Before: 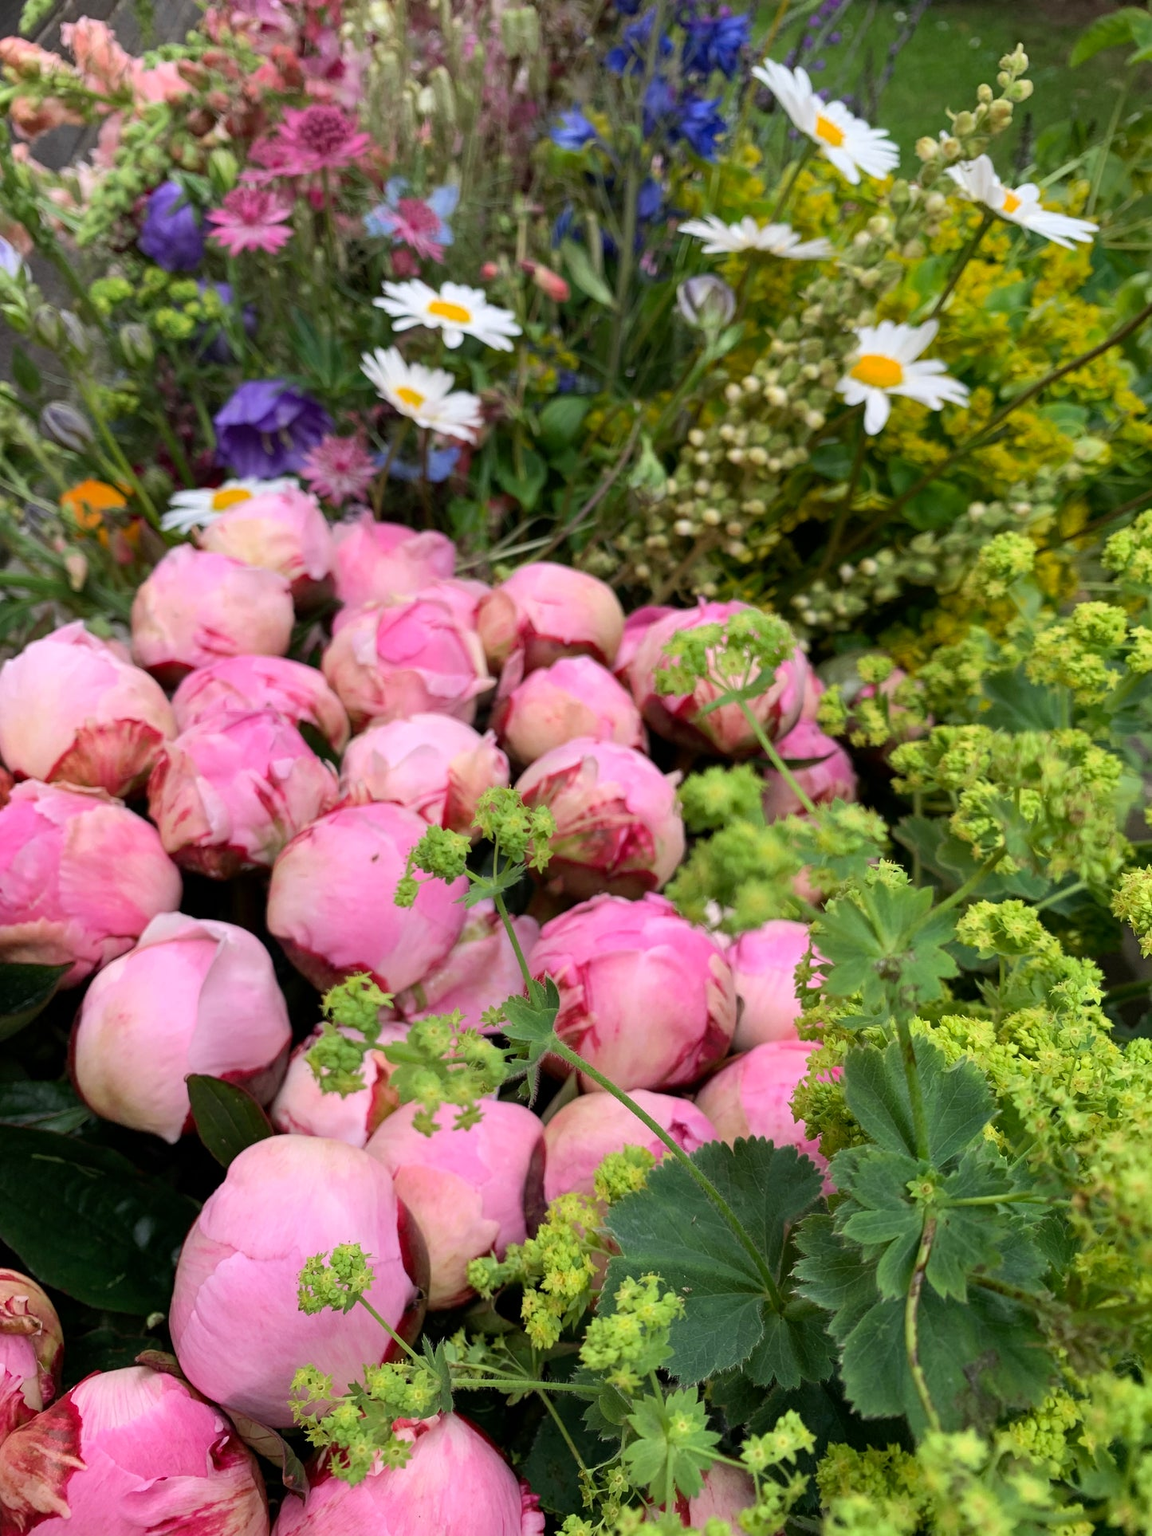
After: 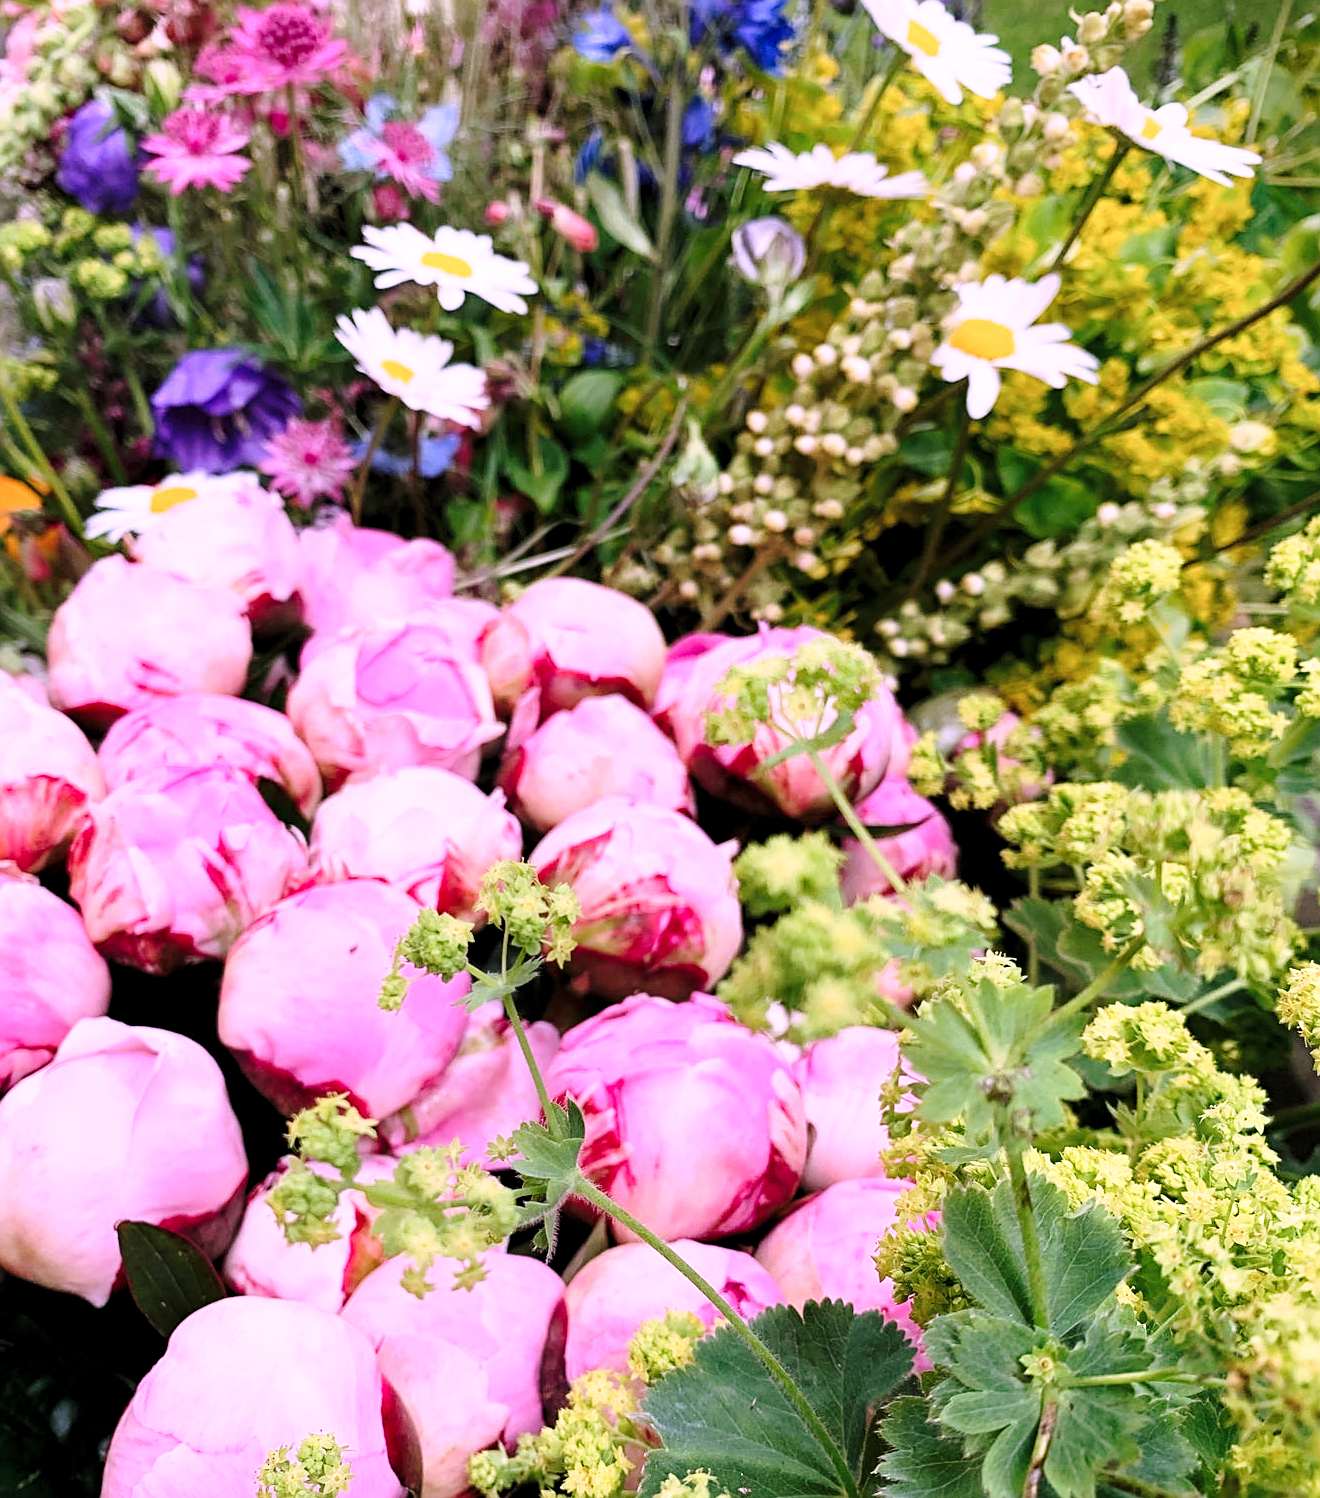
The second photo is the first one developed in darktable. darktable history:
crop: left 8.155%, top 6.611%, bottom 15.385%
sharpen: on, module defaults
color correction: highlights a* 15.46, highlights b* -20.56
levels: levels [0.031, 0.5, 0.969]
base curve: curves: ch0 [(0, 0) (0.028, 0.03) (0.121, 0.232) (0.46, 0.748) (0.859, 0.968) (1, 1)], preserve colors none
